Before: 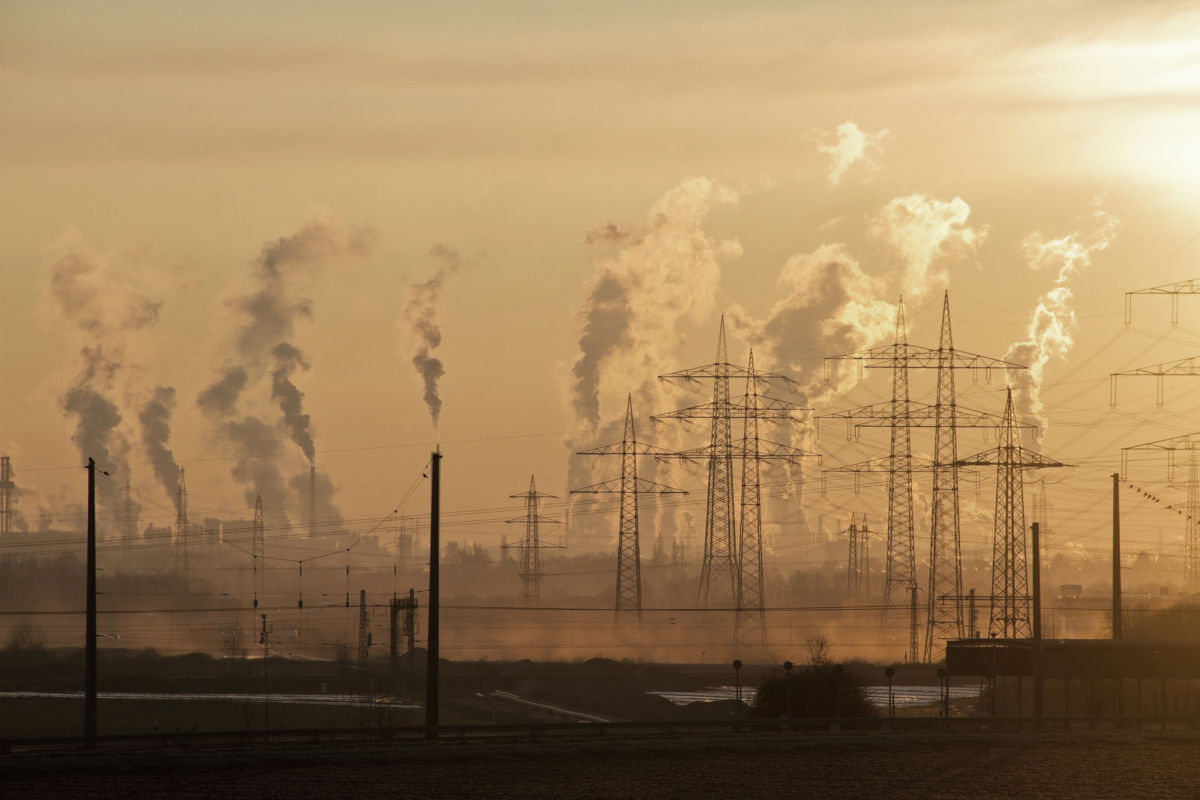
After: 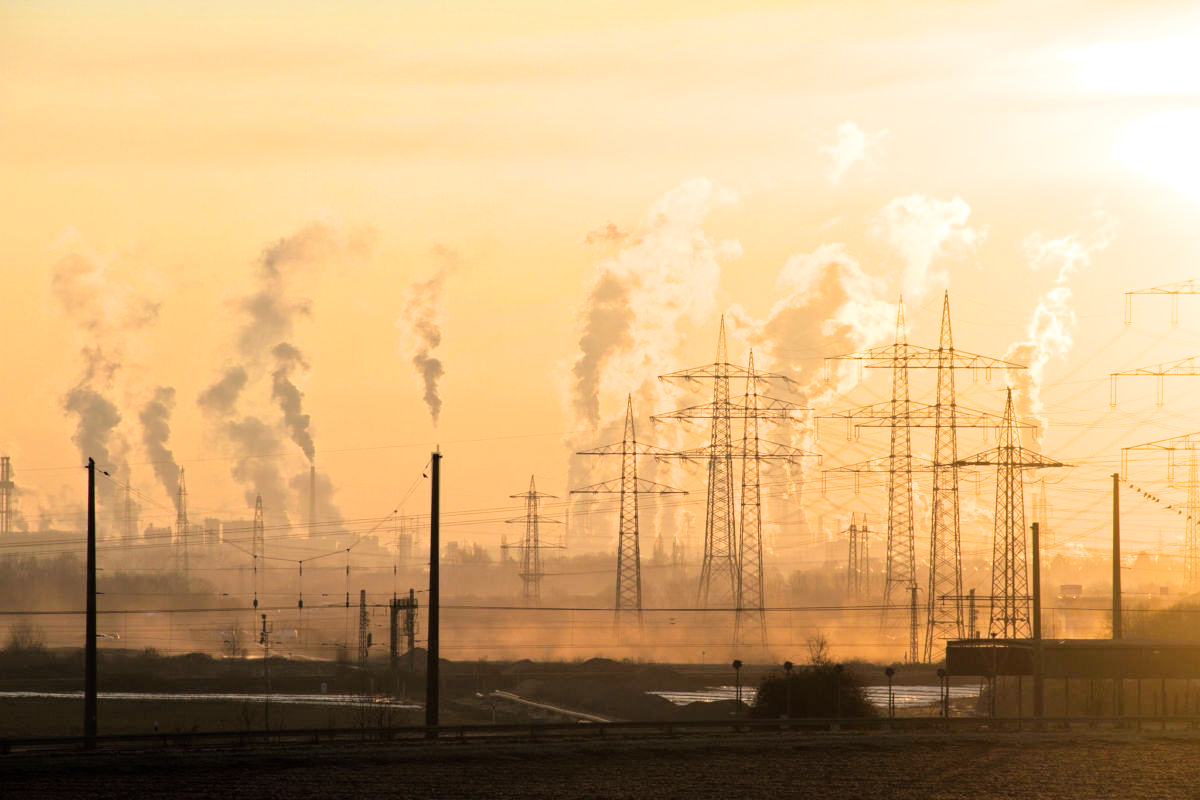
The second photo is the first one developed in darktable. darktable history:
color balance rgb: linear chroma grading › global chroma 3.288%, perceptual saturation grading › global saturation -0.086%, global vibrance 20%
exposure: black level correction 0, exposure 1.2 EV, compensate exposure bias true, compensate highlight preservation false
filmic rgb: middle gray luminance 9.05%, black relative exposure -10.69 EV, white relative exposure 3.44 EV, target black luminance 0%, hardness 6, latitude 59.54%, contrast 1.093, highlights saturation mix 5.97%, shadows ↔ highlights balance 28.64%
contrast brightness saturation: contrast 0.099, brightness 0.029, saturation 0.089
